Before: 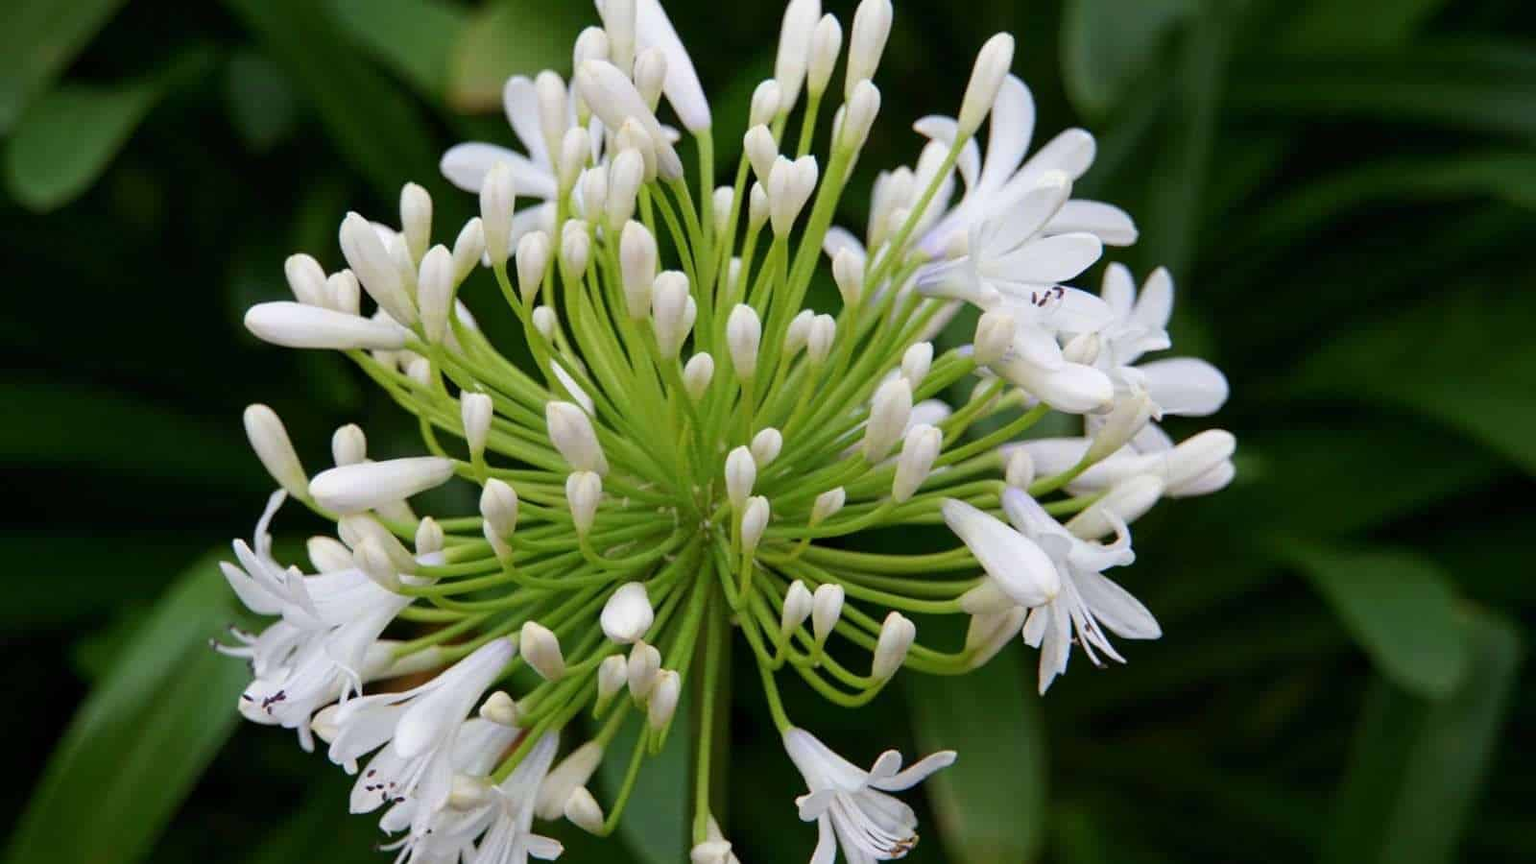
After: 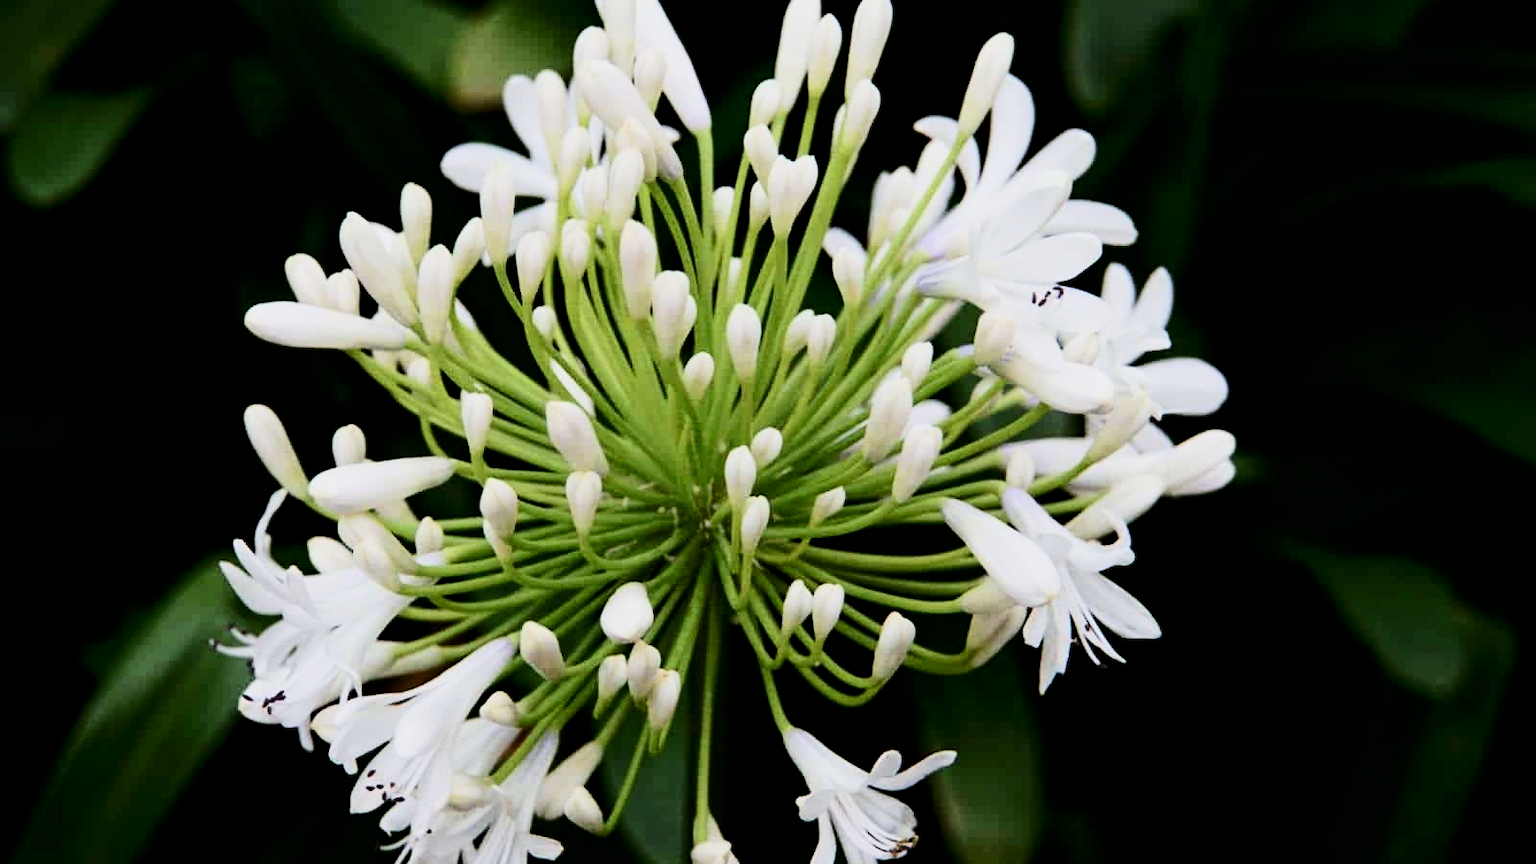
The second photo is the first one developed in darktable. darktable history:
contrast brightness saturation: contrast 0.28
filmic rgb: black relative exposure -5 EV, hardness 2.88, contrast 1.3, highlights saturation mix -30%
